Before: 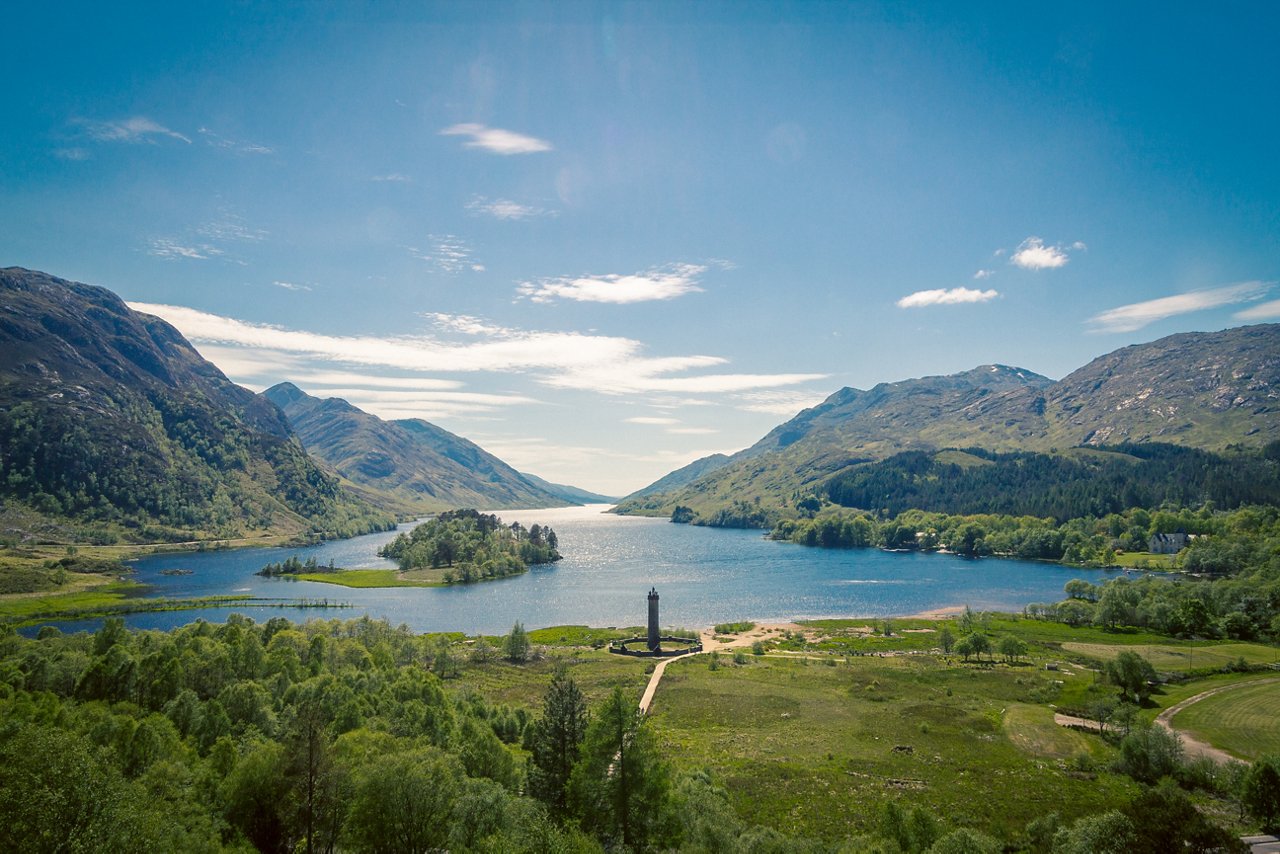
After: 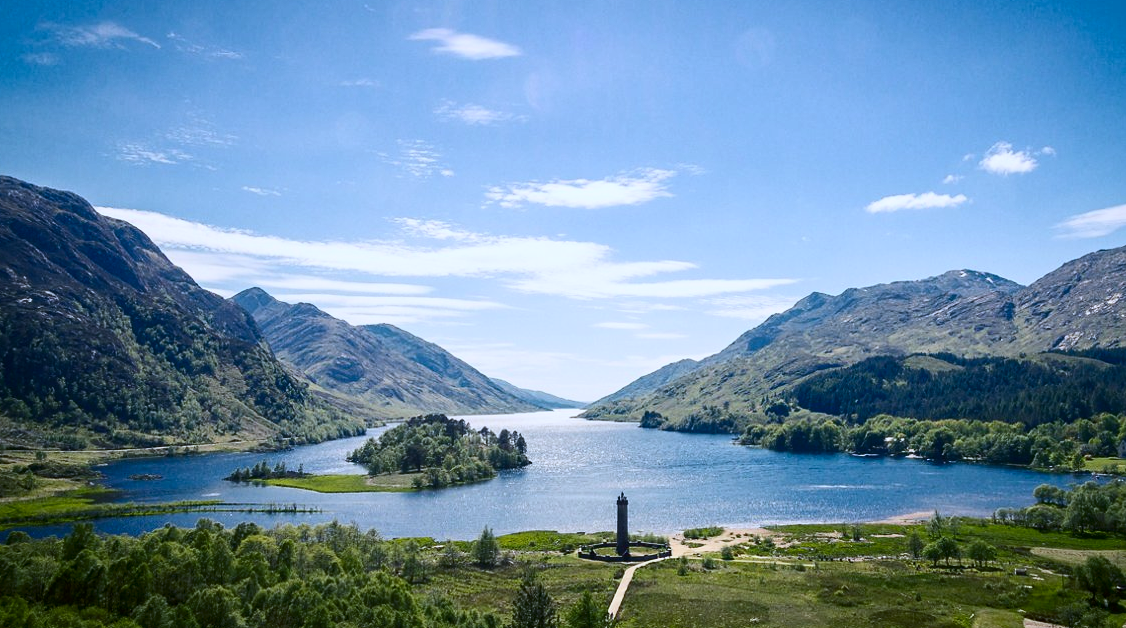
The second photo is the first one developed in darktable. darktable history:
crop and rotate: left 2.425%, top 11.305%, right 9.6%, bottom 15.08%
contrast brightness saturation: contrast 0.28
exposure: black level correction 0.001, exposure -0.2 EV, compensate highlight preservation false
white balance: red 0.948, green 1.02, blue 1.176
